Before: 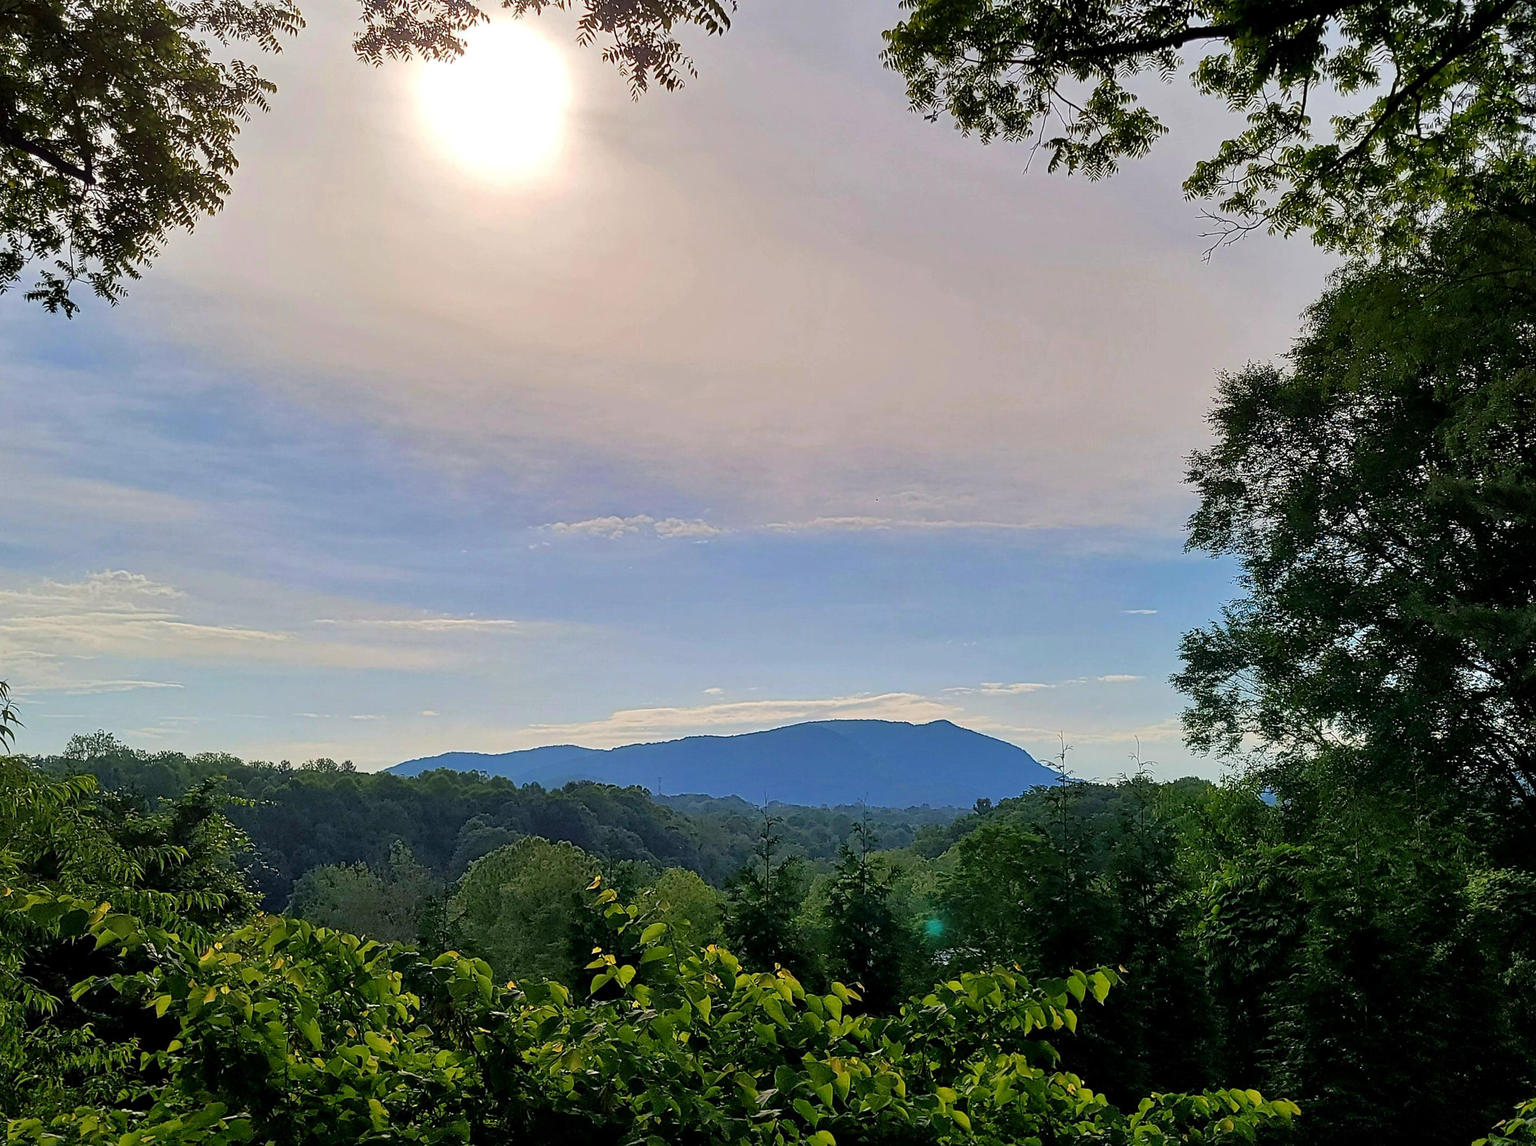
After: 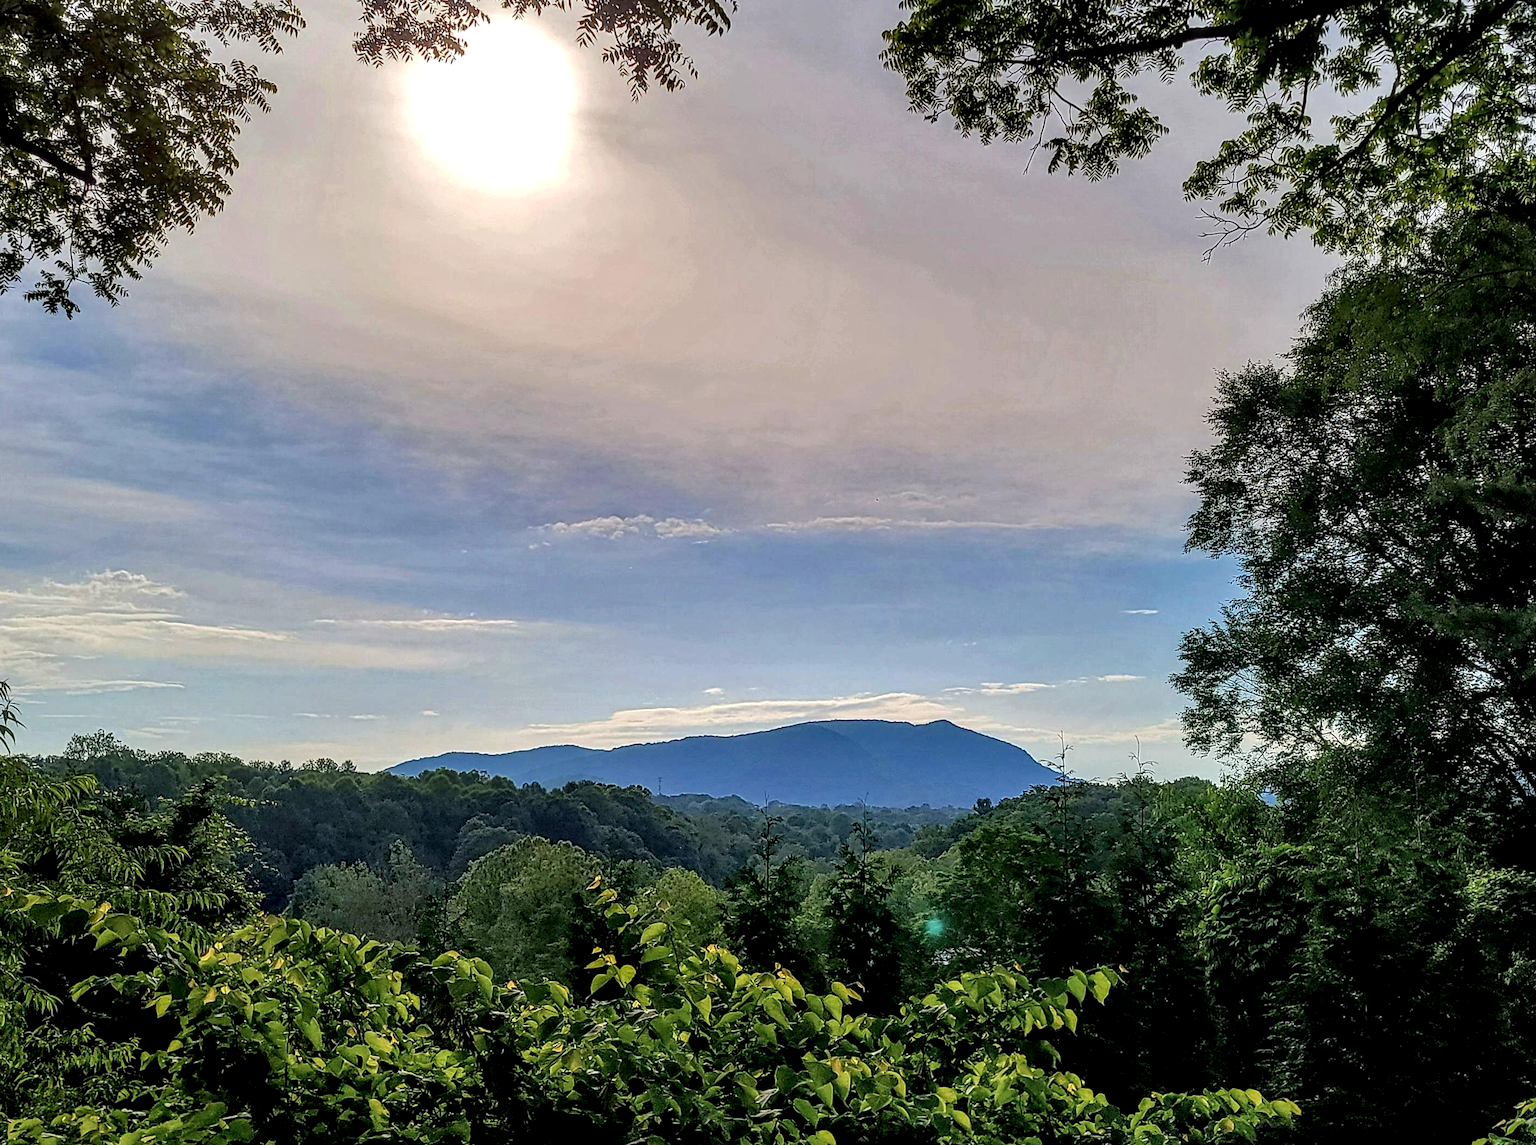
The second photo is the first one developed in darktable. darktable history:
local contrast: highlights 5%, shadows 4%, detail 181%
